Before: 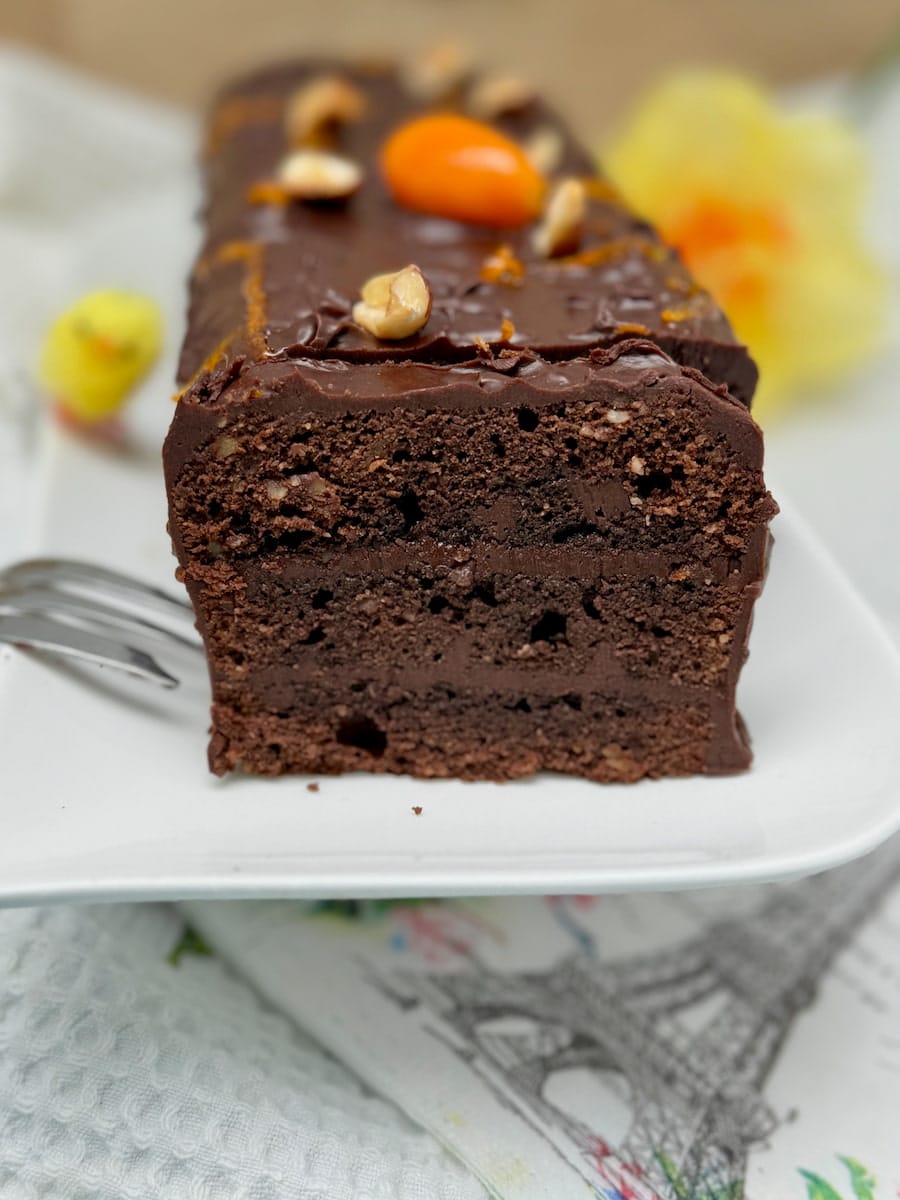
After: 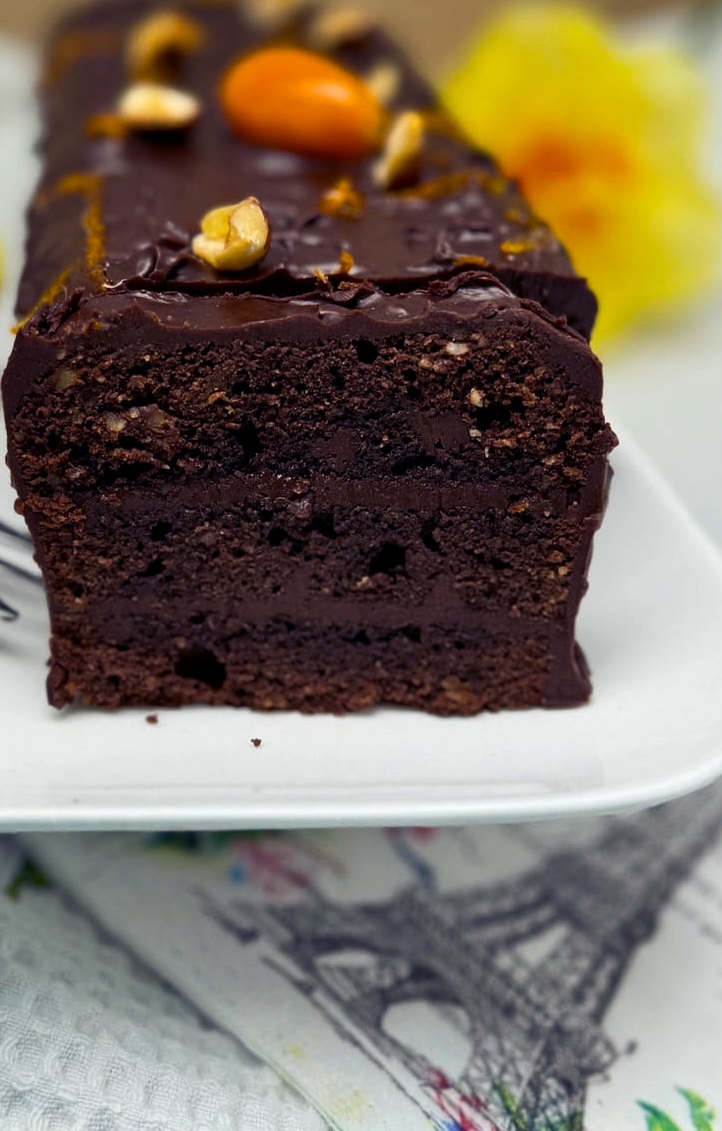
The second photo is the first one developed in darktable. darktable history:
crop and rotate: left 17.947%, top 5.747%, right 1.752%
color balance rgb: shadows lift › luminance -28.798%, shadows lift › chroma 15.093%, shadows lift › hue 272.45°, linear chroma grading › global chroma 15.262%, perceptual saturation grading › global saturation 19.839%, perceptual brilliance grading › highlights 4.019%, perceptual brilliance grading › mid-tones -17.272%, perceptual brilliance grading › shadows -41.447%
